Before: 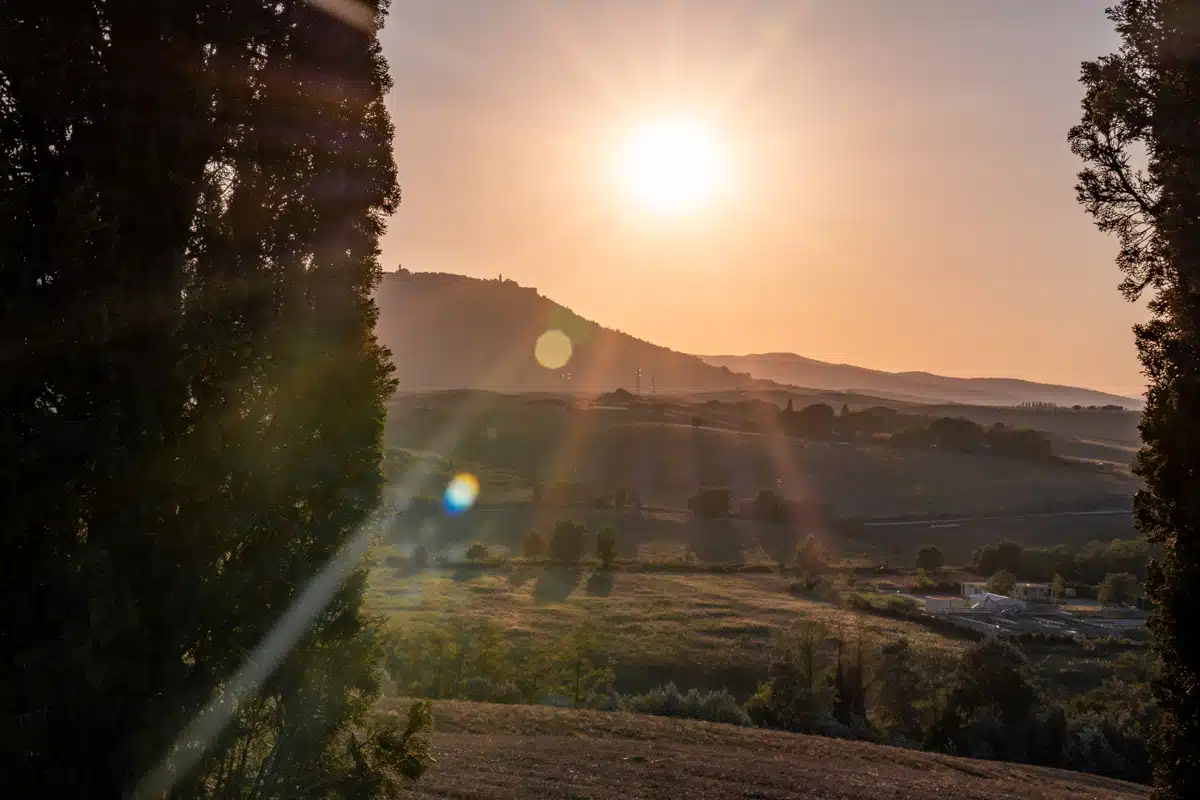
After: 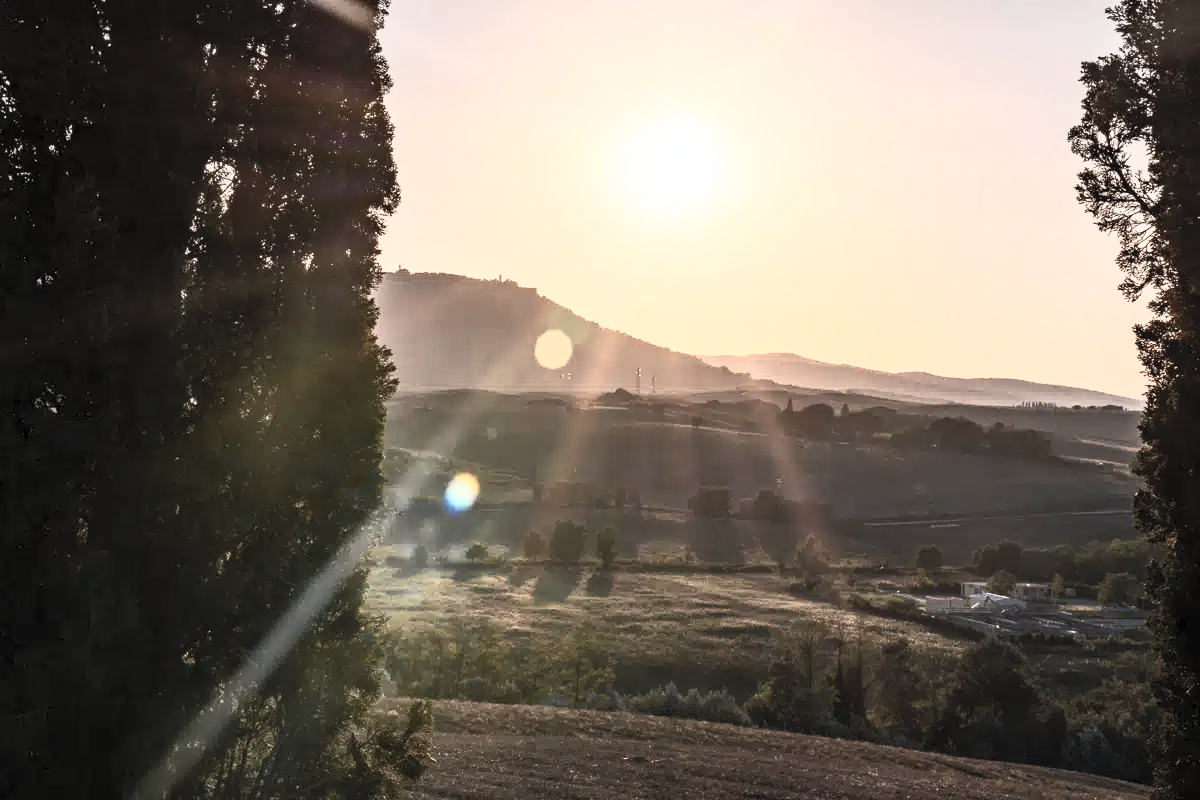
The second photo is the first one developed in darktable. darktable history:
tone equalizer: on, module defaults
contrast brightness saturation: contrast 0.555, brightness 0.574, saturation -0.34
